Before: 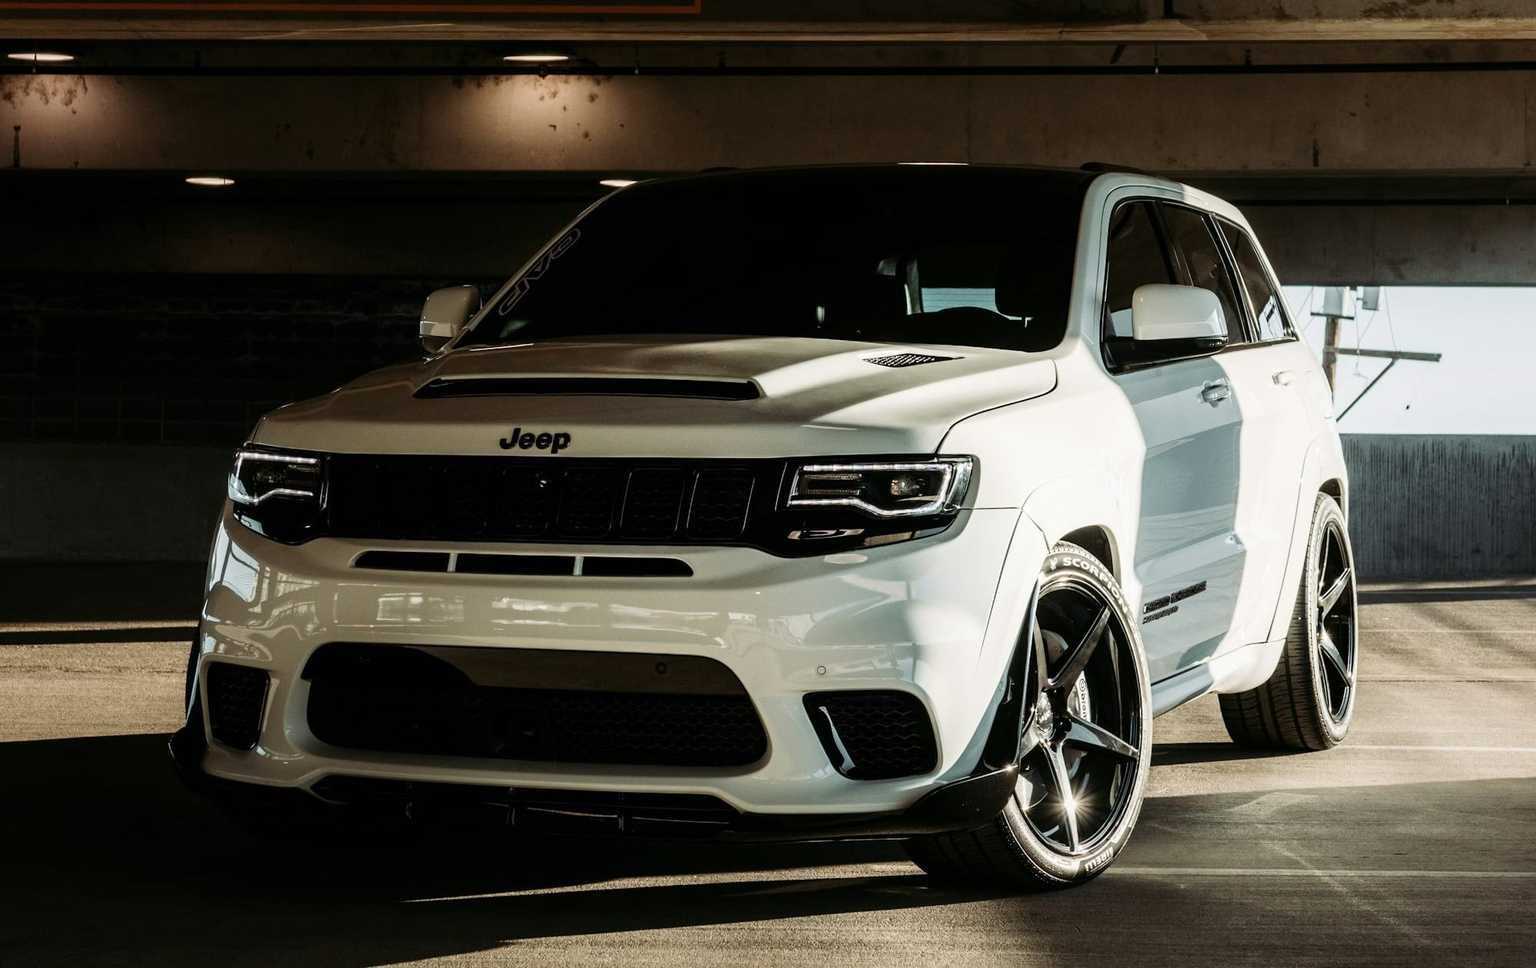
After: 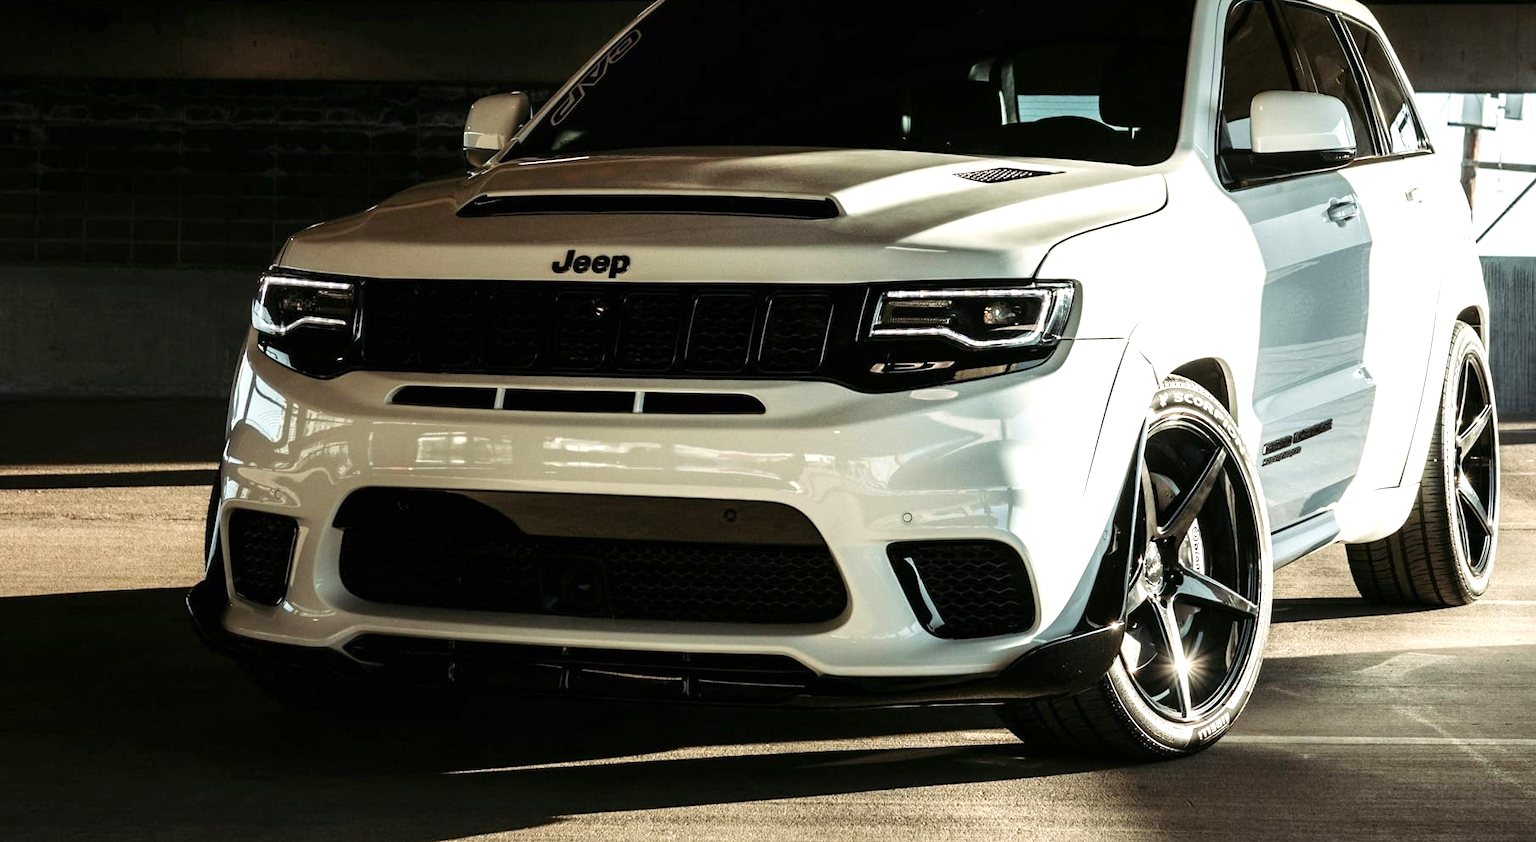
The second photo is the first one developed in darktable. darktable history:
crop: top 20.916%, right 9.437%, bottom 0.316%
exposure: exposure 0.566 EV, compensate highlight preservation false
shadows and highlights: shadows 32, highlights -32, soften with gaussian
